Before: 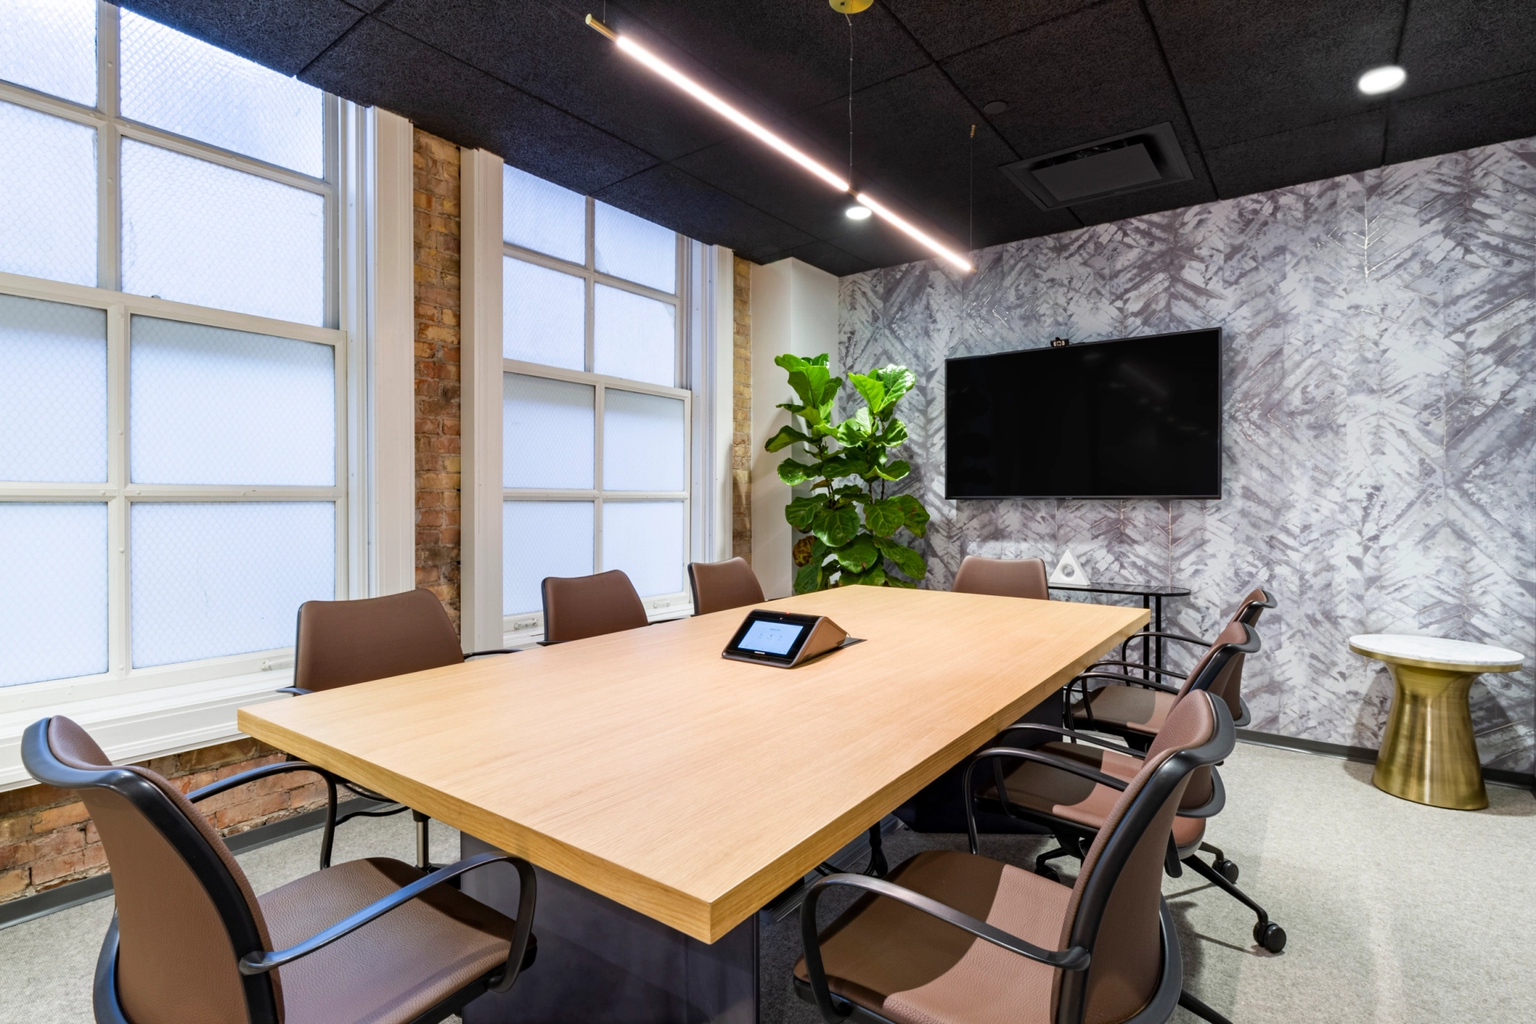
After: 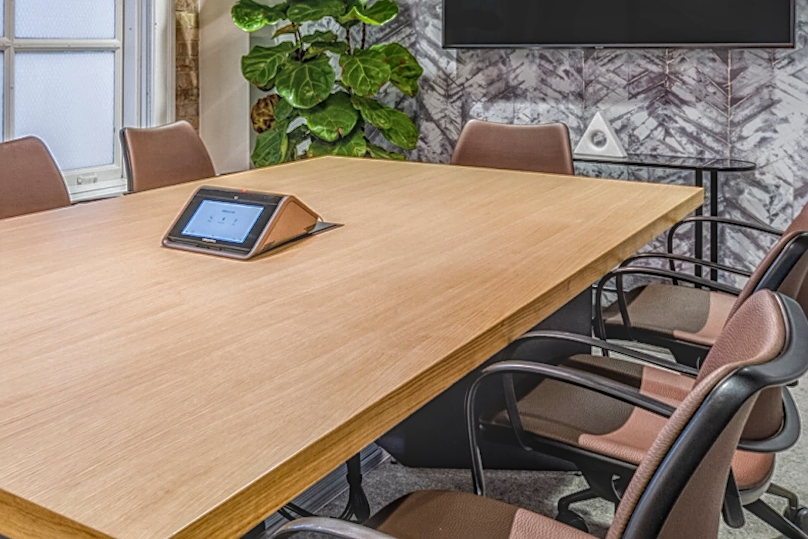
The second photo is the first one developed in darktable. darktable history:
sharpen: on, module defaults
crop: left 37.221%, top 45.169%, right 20.63%, bottom 13.777%
rotate and perspective: lens shift (horizontal) -0.055, automatic cropping off
local contrast: highlights 0%, shadows 0%, detail 200%, midtone range 0.25
